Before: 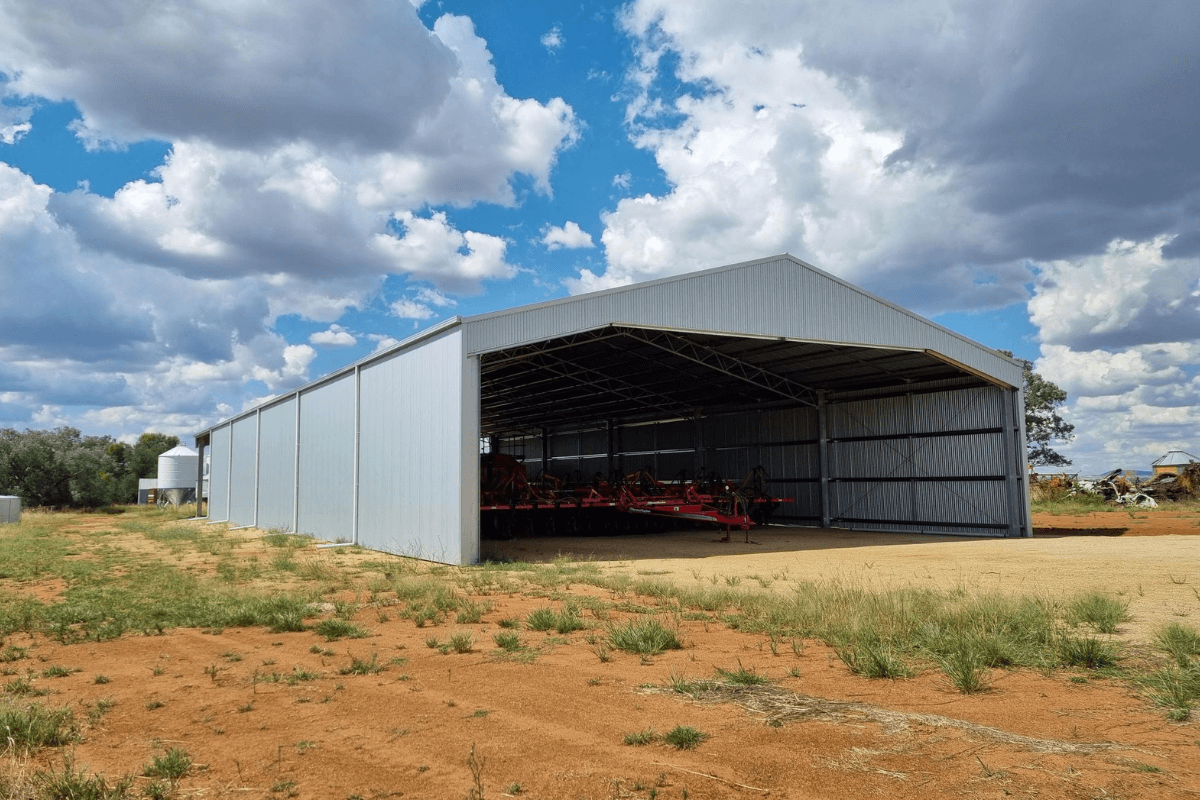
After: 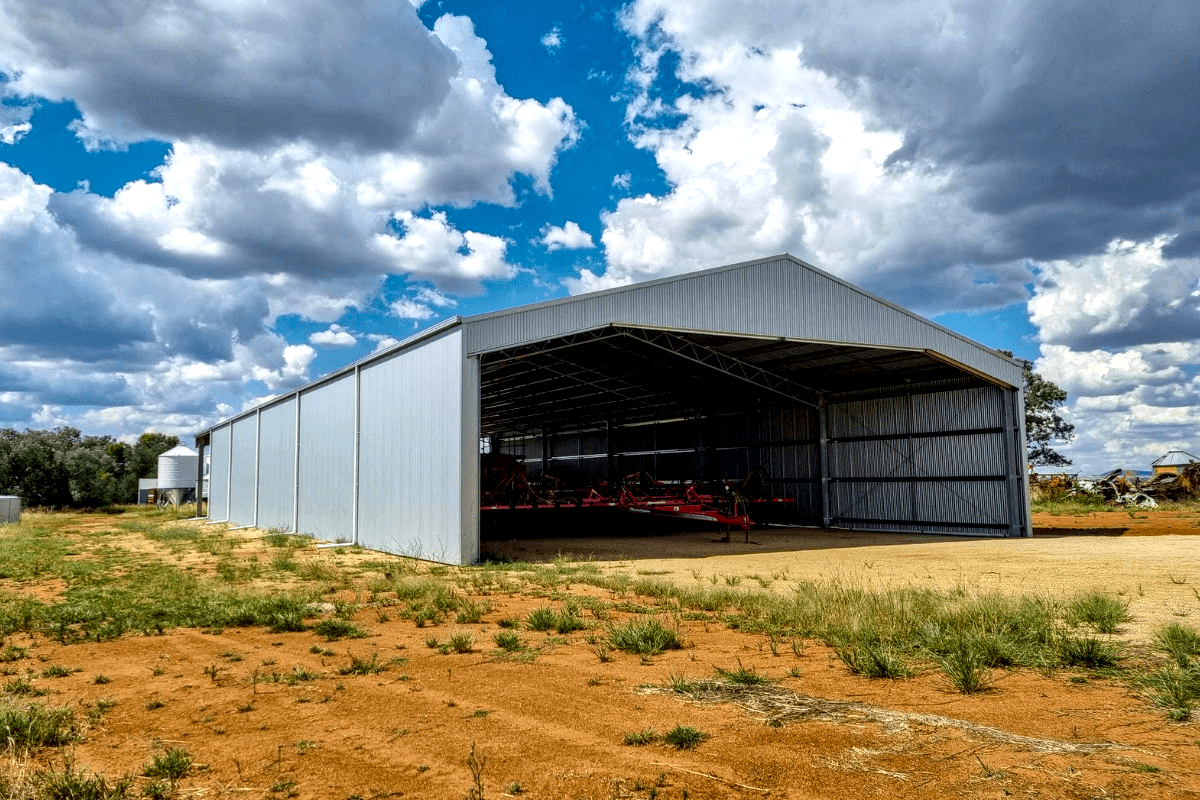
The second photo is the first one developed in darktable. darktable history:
local contrast: highlights 12%, shadows 38%, detail 183%, midtone range 0.471
color balance rgb: perceptual saturation grading › global saturation 25%, global vibrance 10%
white balance: emerald 1
